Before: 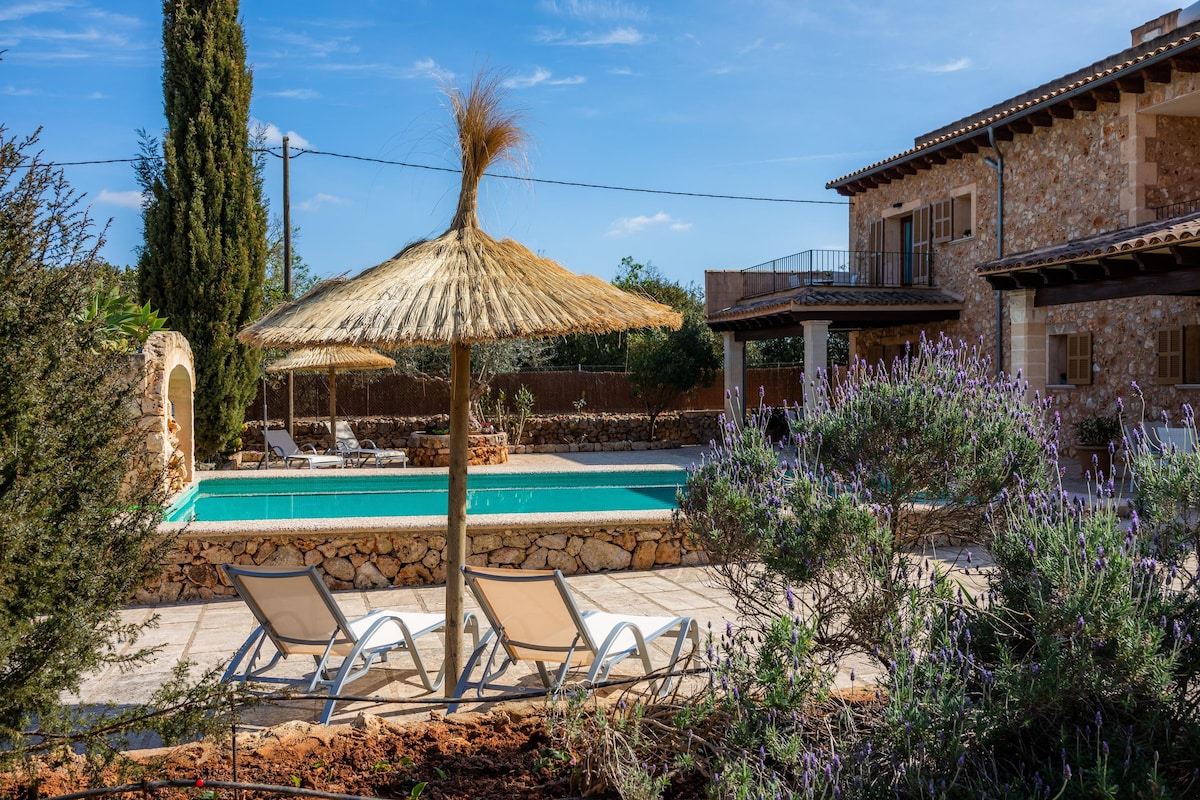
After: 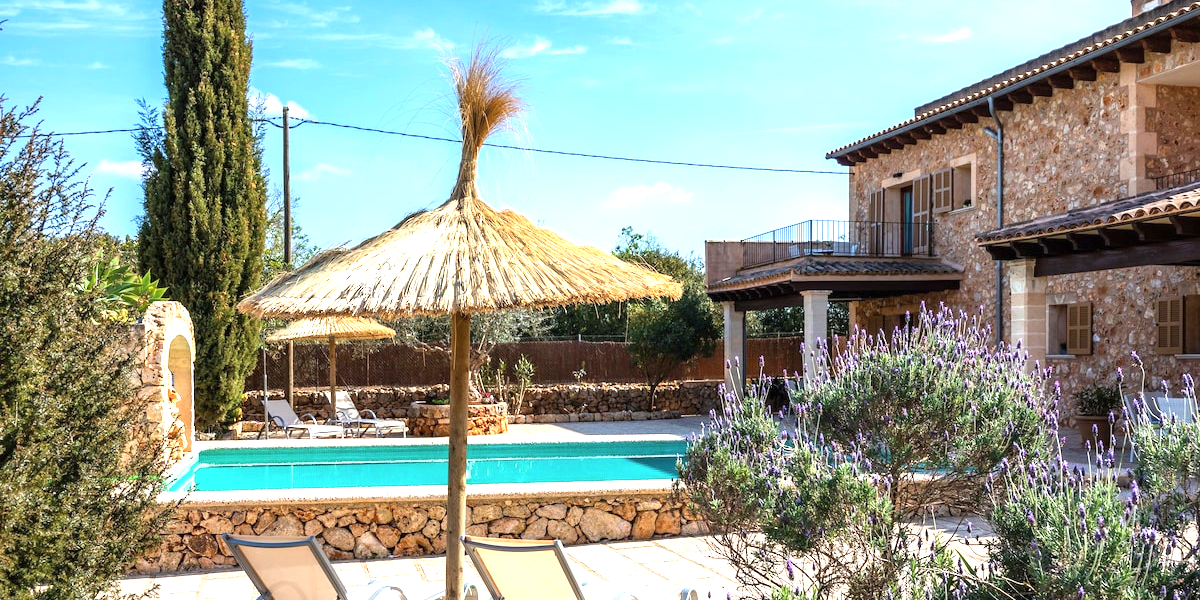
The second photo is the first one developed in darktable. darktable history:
exposure: black level correction 0, exposure 1.1 EV, compensate exposure bias true, compensate highlight preservation false
contrast brightness saturation: saturation -0.05
crop: top 3.857%, bottom 21.132%
levels: levels [0, 0.476, 0.951]
